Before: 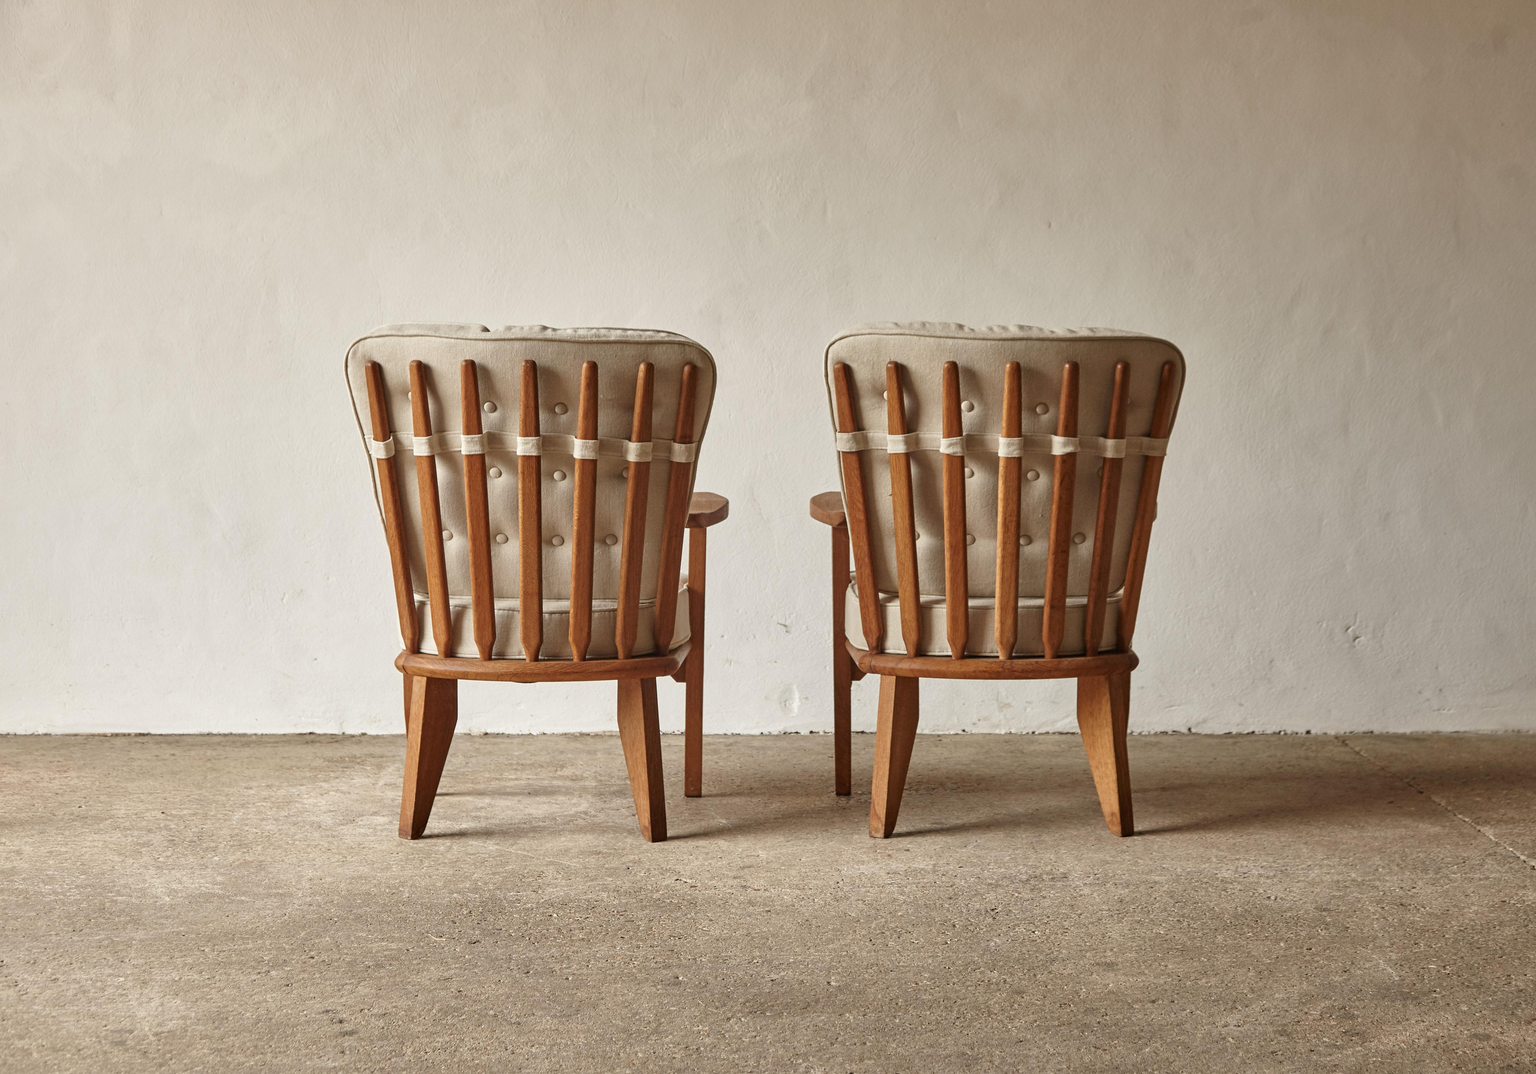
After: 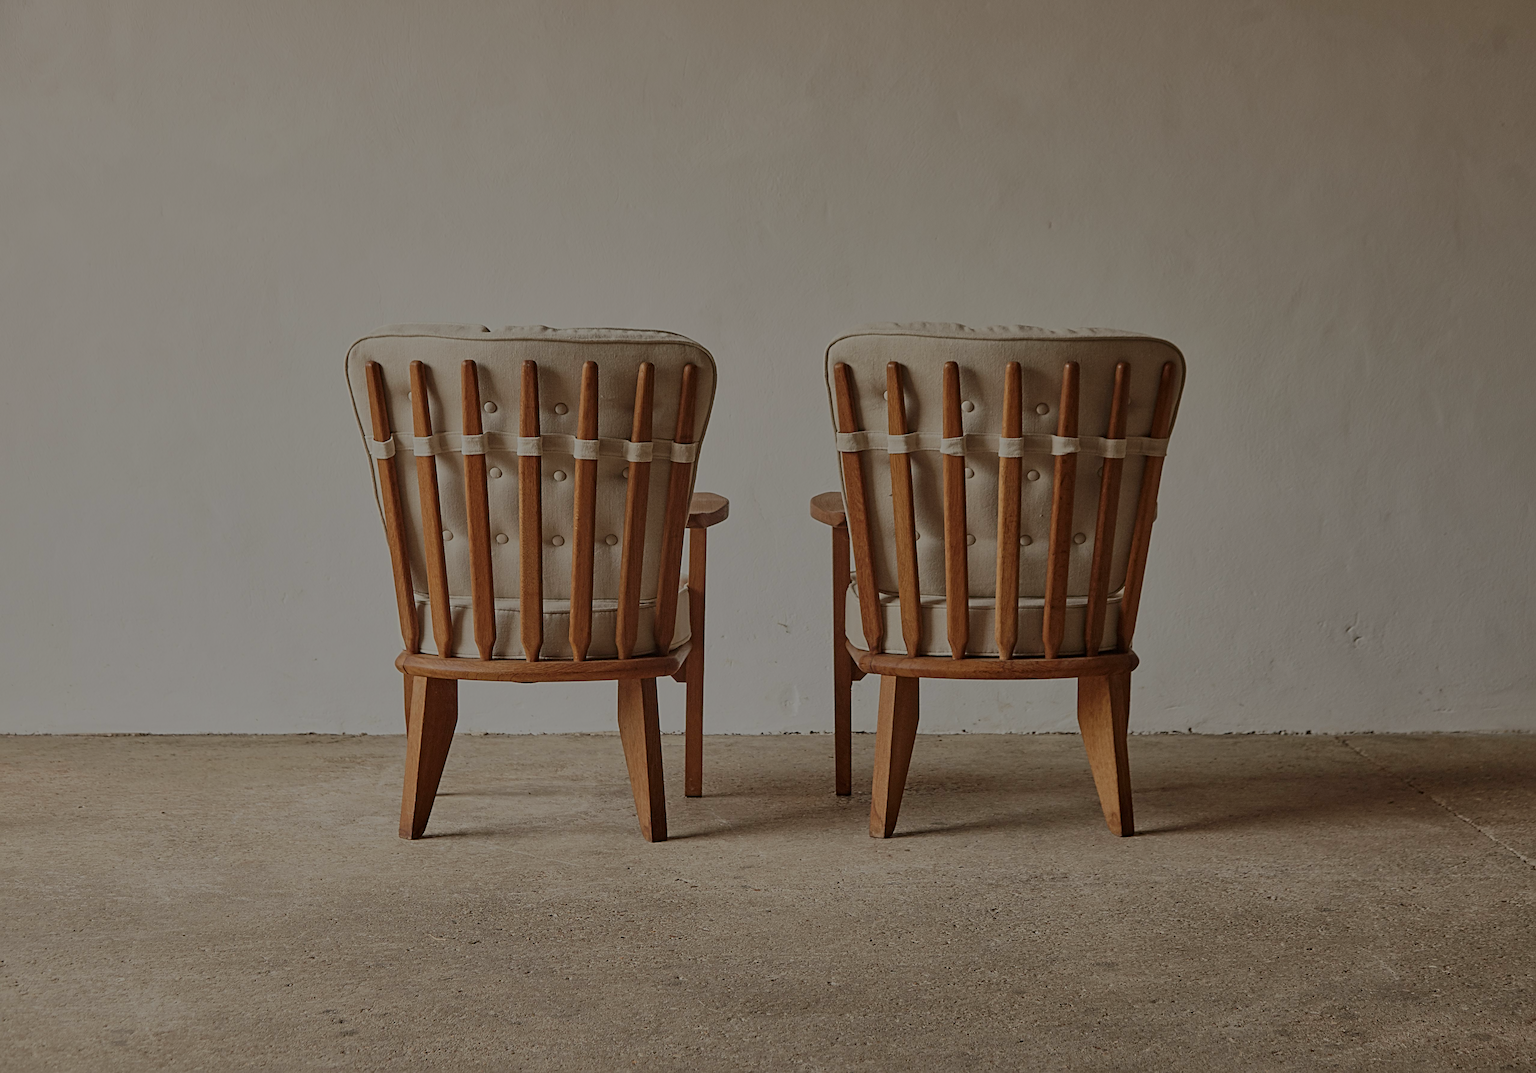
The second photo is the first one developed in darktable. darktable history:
tone equalizer: -8 EV -0.03 EV, -7 EV 0.015 EV, -6 EV -0.008 EV, -5 EV 0.008 EV, -4 EV -0.035 EV, -3 EV -0.233 EV, -2 EV -0.667 EV, -1 EV -0.969 EV, +0 EV -0.953 EV, edges refinement/feathering 500, mask exposure compensation -1.57 EV, preserve details no
exposure: exposure -0.969 EV, compensate highlight preservation false
sharpen: radius 4.882
